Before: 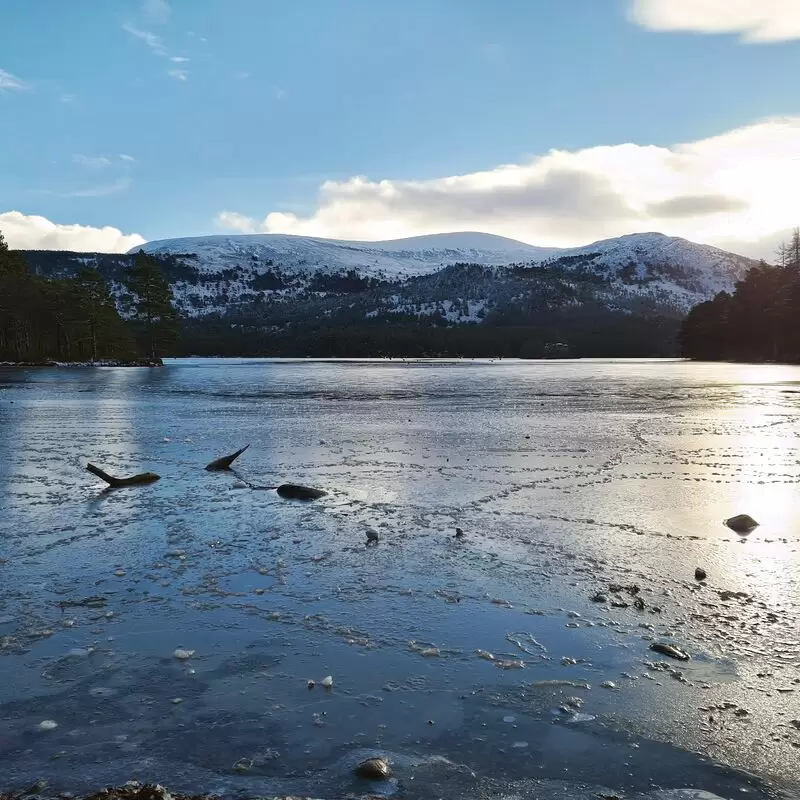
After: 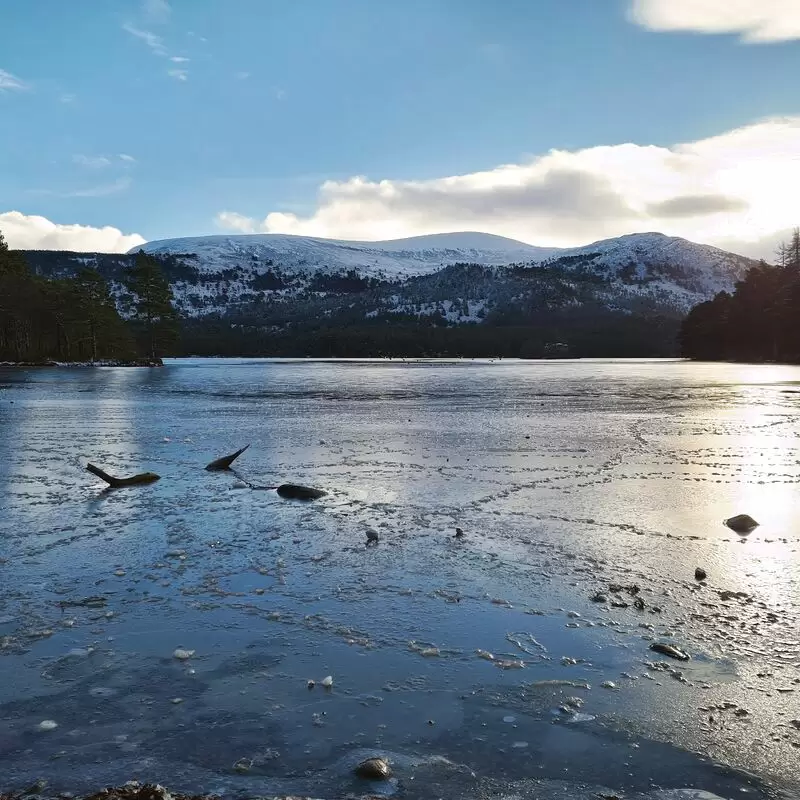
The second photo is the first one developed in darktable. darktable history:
shadows and highlights: radius 336.84, shadows 28.18, soften with gaussian
